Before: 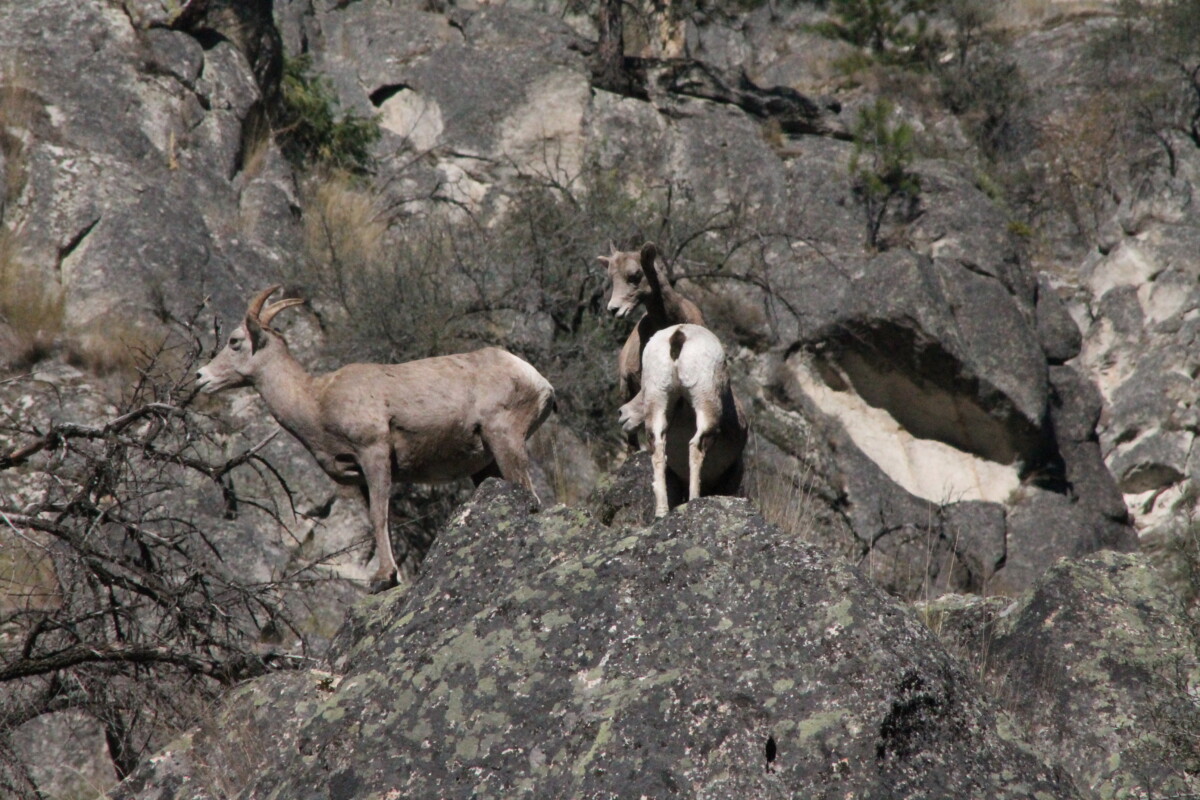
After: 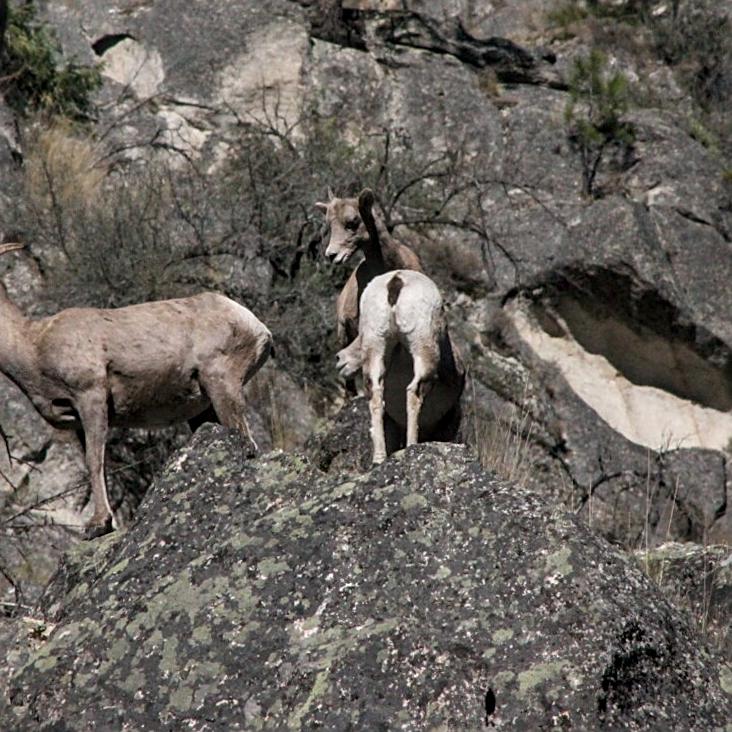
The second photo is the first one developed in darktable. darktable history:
rotate and perspective: rotation 0.226°, lens shift (vertical) -0.042, crop left 0.023, crop right 0.982, crop top 0.006, crop bottom 0.994
sharpen: on, module defaults
local contrast: on, module defaults
crop and rotate: left 22.918%, top 5.629%, right 14.711%, bottom 2.247%
